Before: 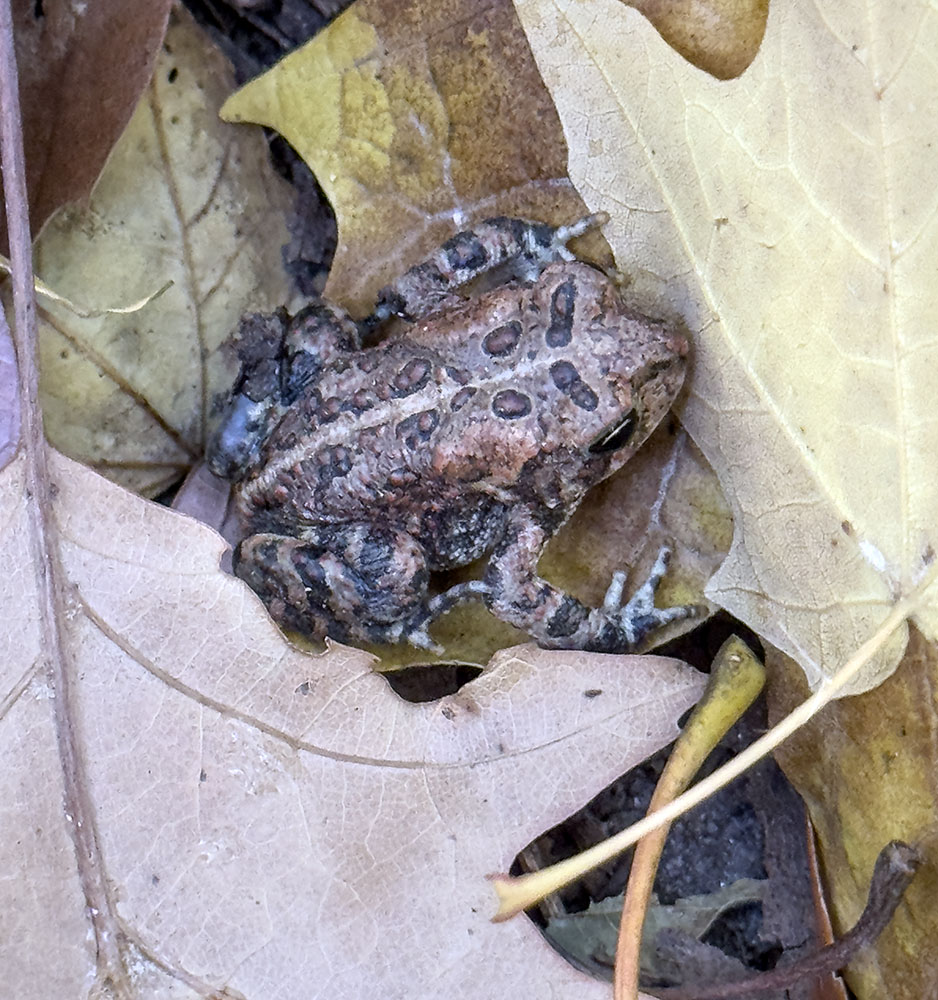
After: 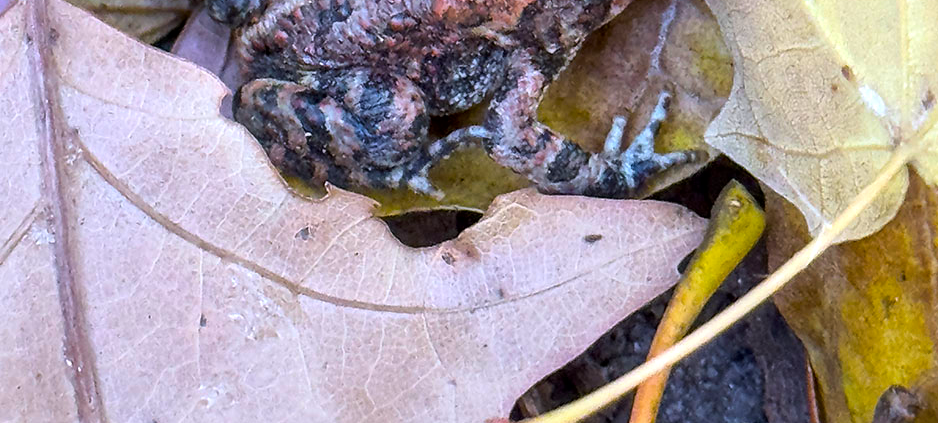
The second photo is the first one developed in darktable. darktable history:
local contrast: mode bilateral grid, contrast 21, coarseness 51, detail 120%, midtone range 0.2
crop: top 45.519%, bottom 12.124%
color balance rgb: global offset › hue 169.32°, perceptual saturation grading › global saturation 60.356%, perceptual saturation grading › highlights 19.6%, perceptual saturation grading › shadows -50.348%
